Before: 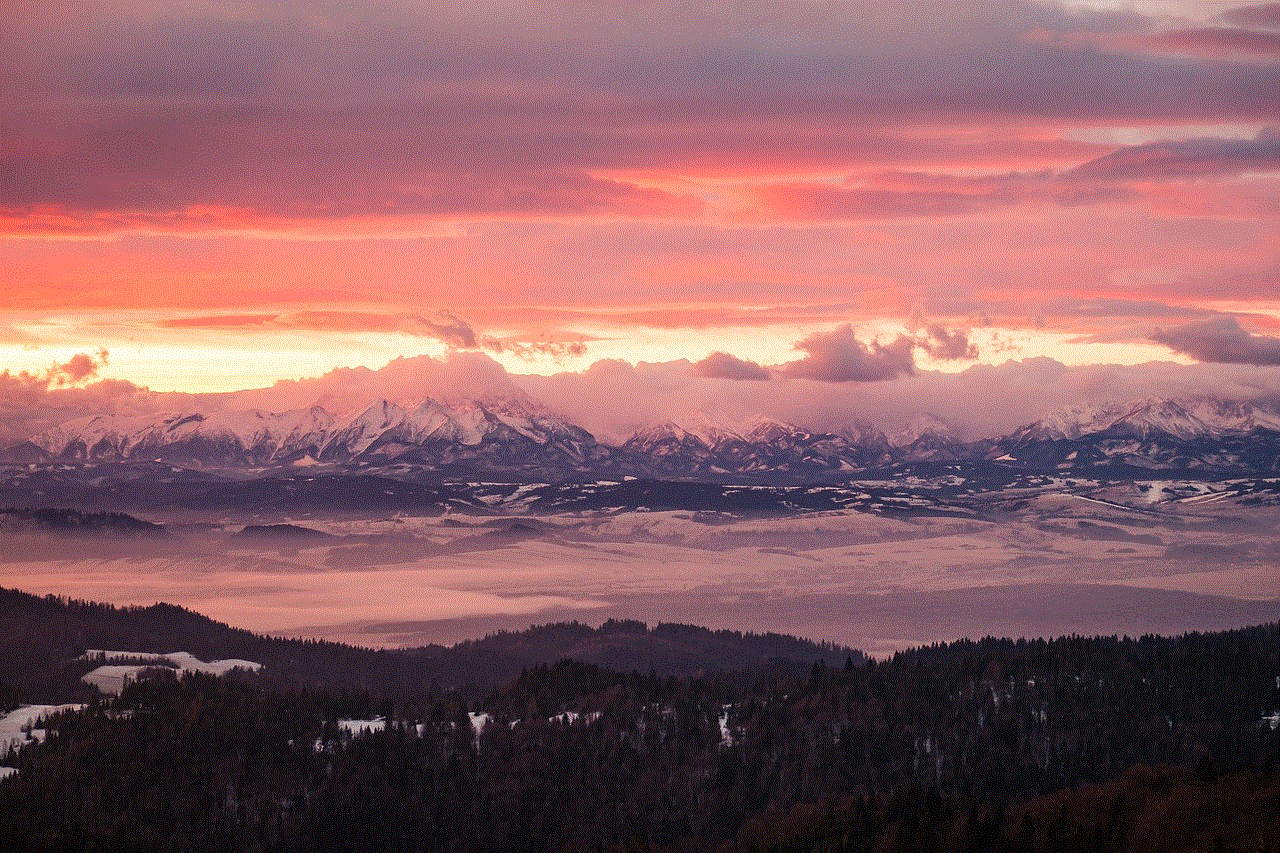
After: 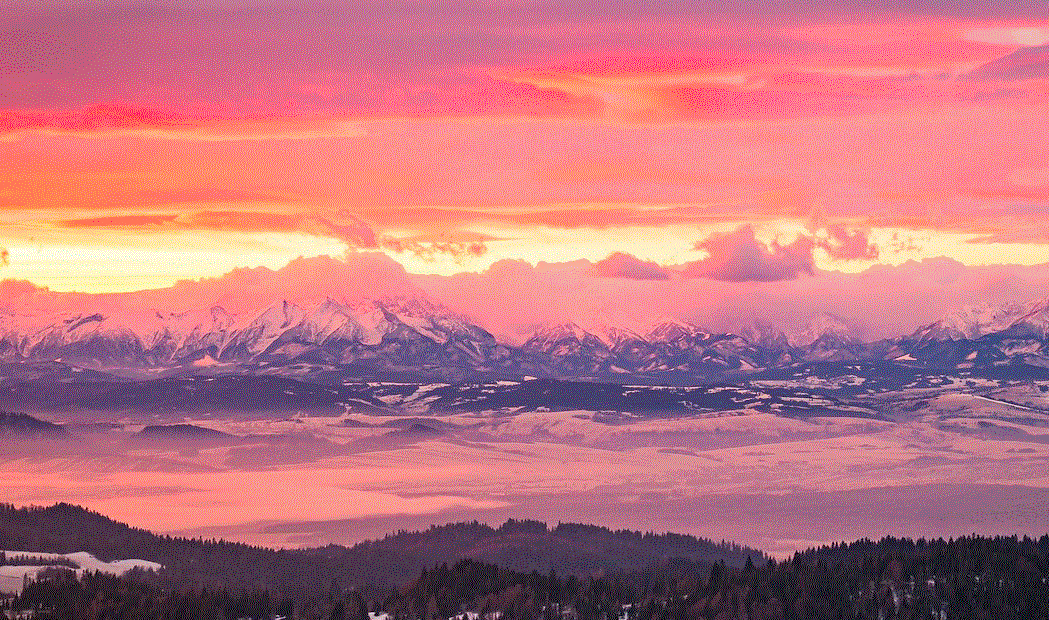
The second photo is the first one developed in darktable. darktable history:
contrast brightness saturation: contrast 0.07, brightness 0.18, saturation 0.4
exposure: exposure 0.078 EV, compensate highlight preservation false
crop: left 7.856%, top 11.836%, right 10.12%, bottom 15.387%
haze removal: compatibility mode true, adaptive false
